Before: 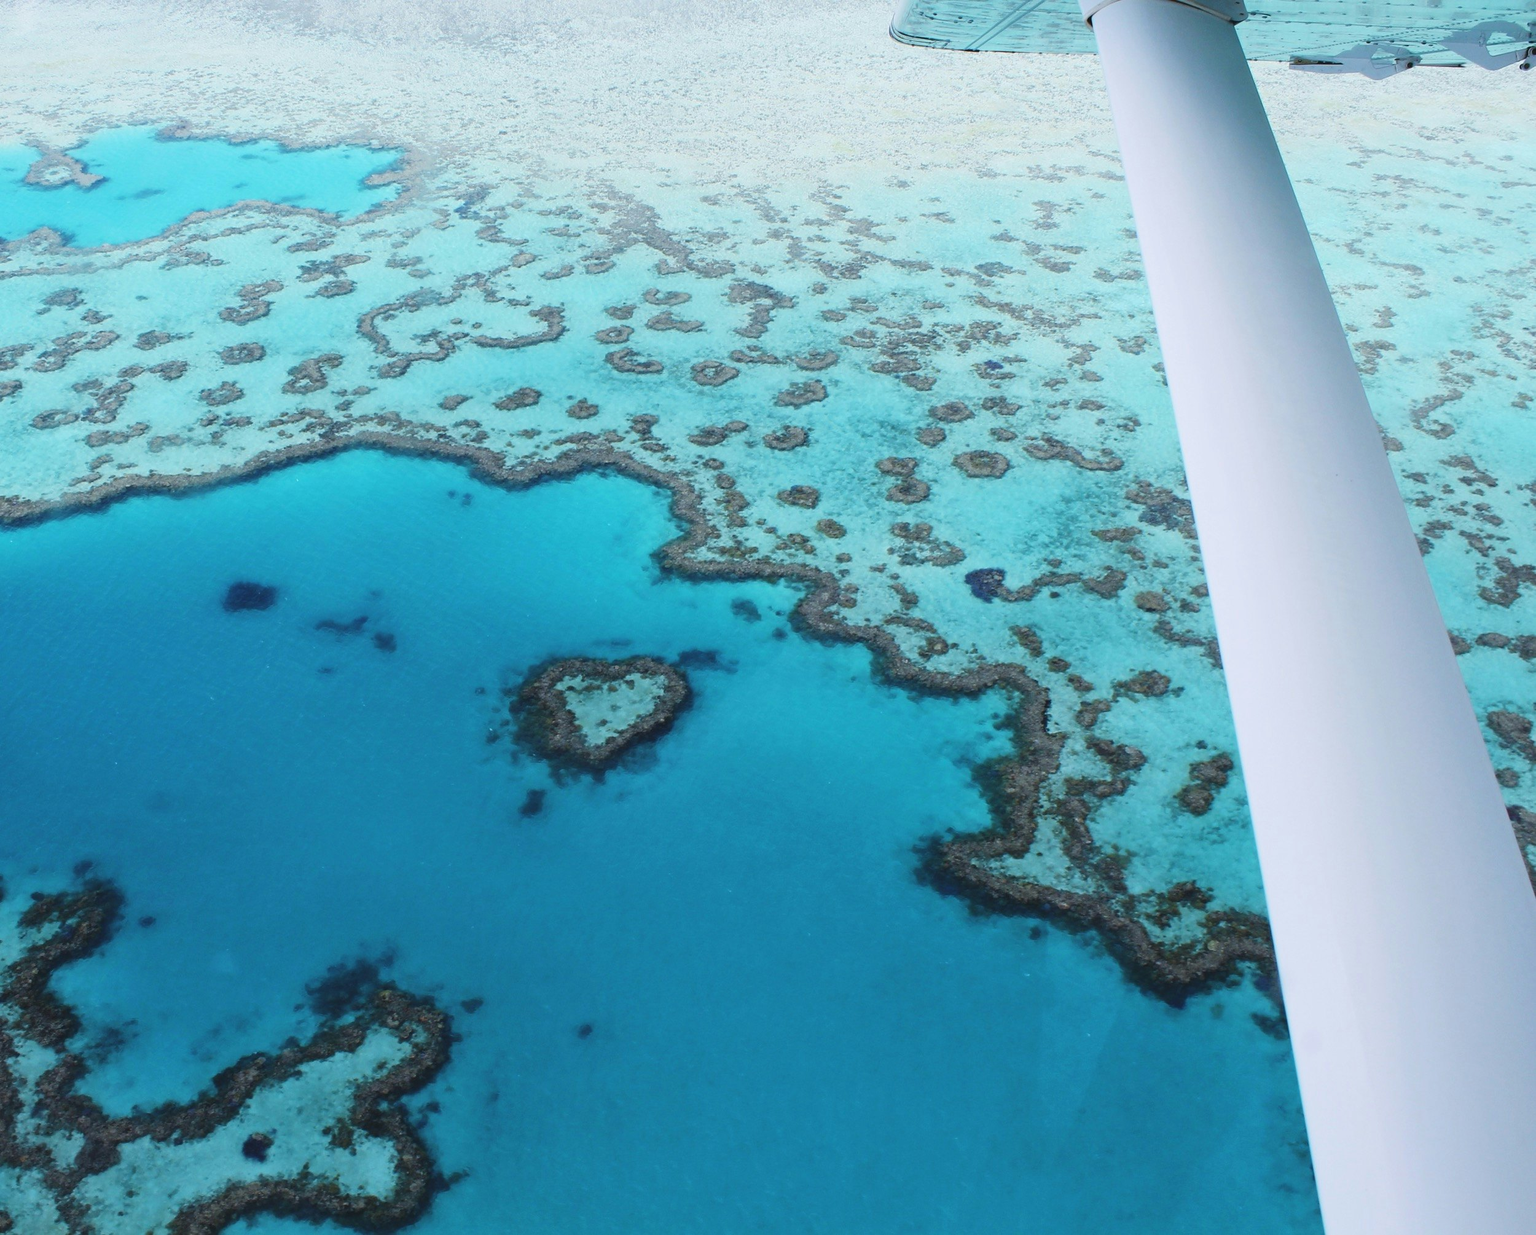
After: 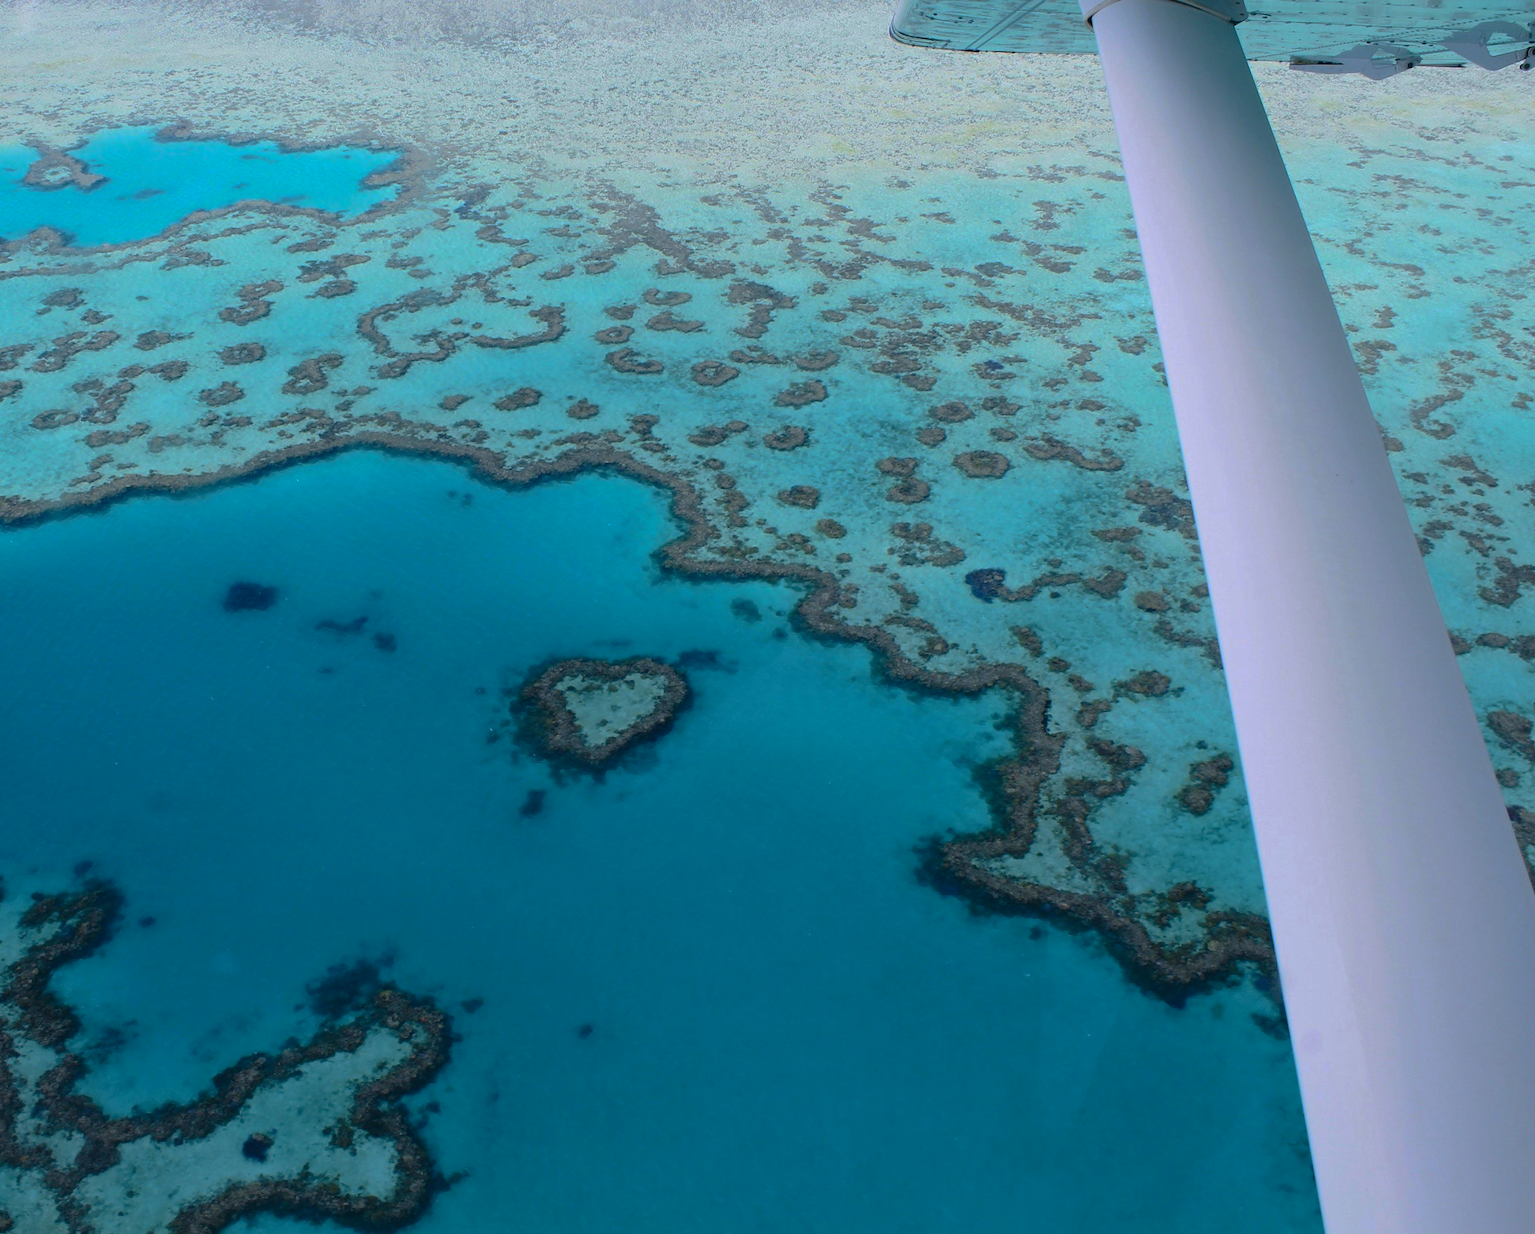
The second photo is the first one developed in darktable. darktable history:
base curve: curves: ch0 [(0, 0) (0.841, 0.609) (1, 1)], preserve colors none
color balance rgb: power › hue 63.27°, linear chroma grading › global chroma 8.873%, perceptual saturation grading › global saturation -1.436%, global vibrance 20%
color correction: highlights a* 5.35, highlights b* 5.33, shadows a* -4.49, shadows b* -5.16
